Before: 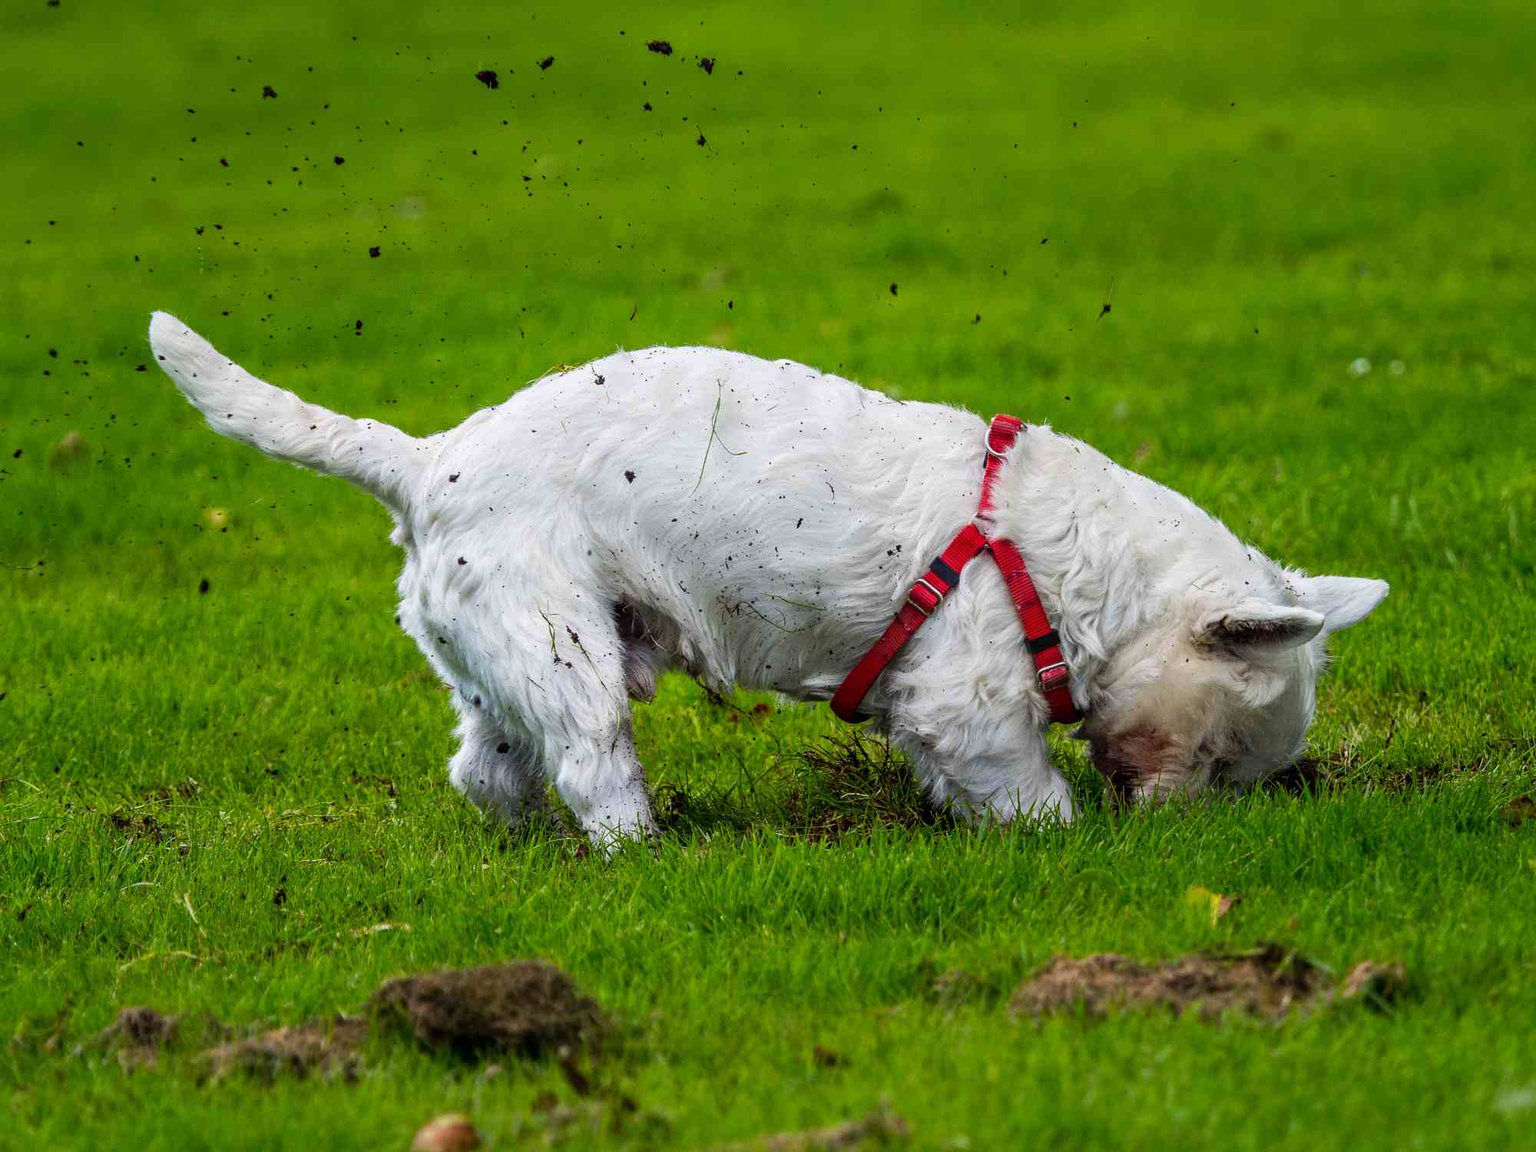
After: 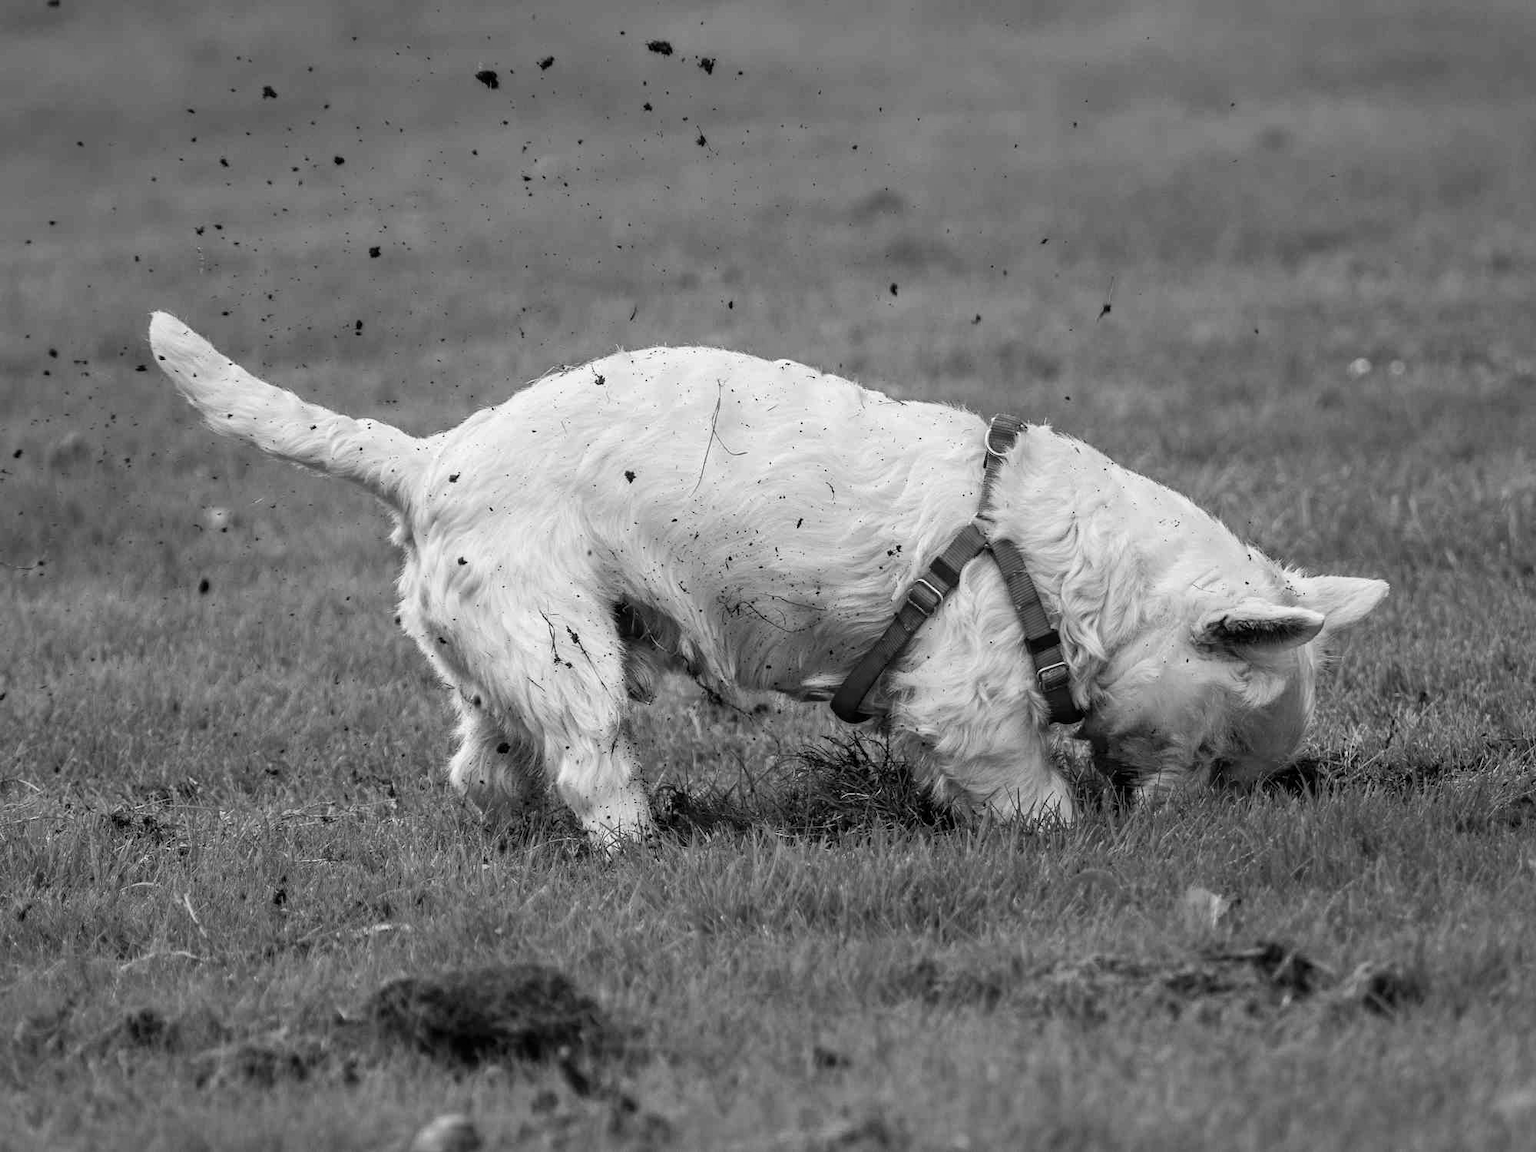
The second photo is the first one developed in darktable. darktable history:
monochrome: on, module defaults
color correction: highlights a* 15.46, highlights b* -20.56
